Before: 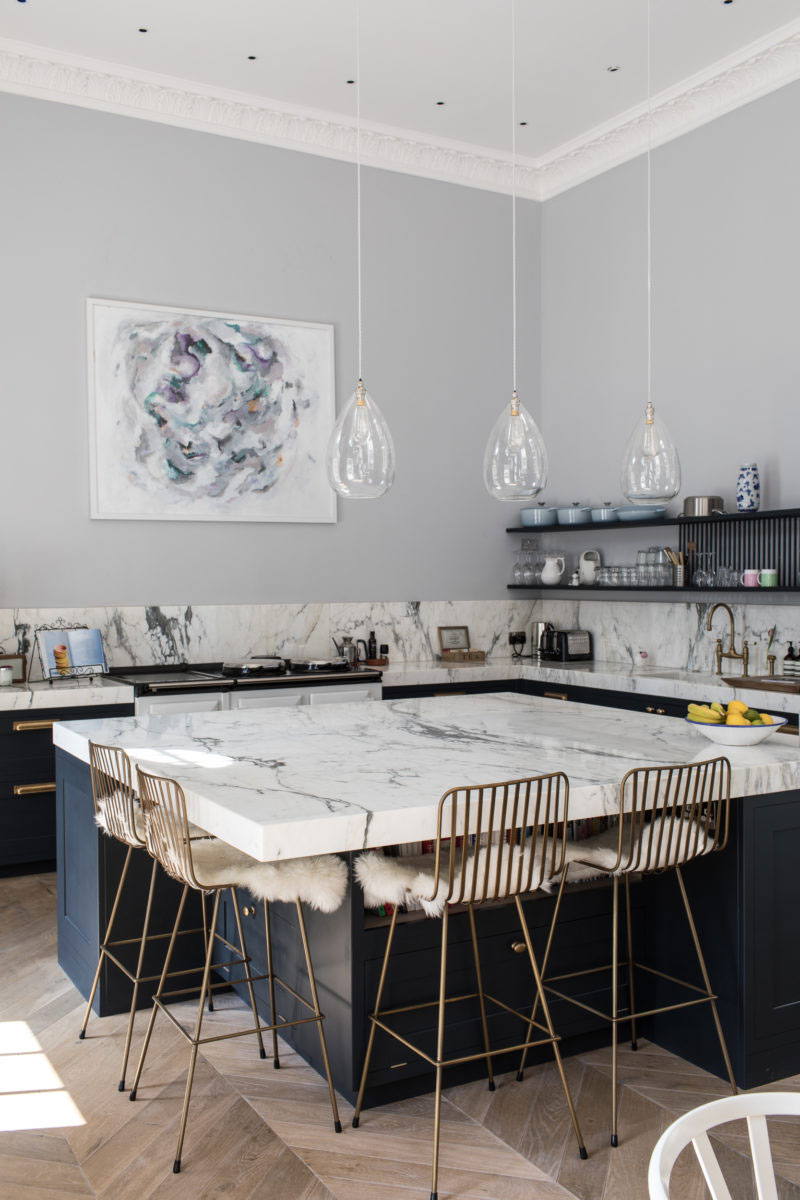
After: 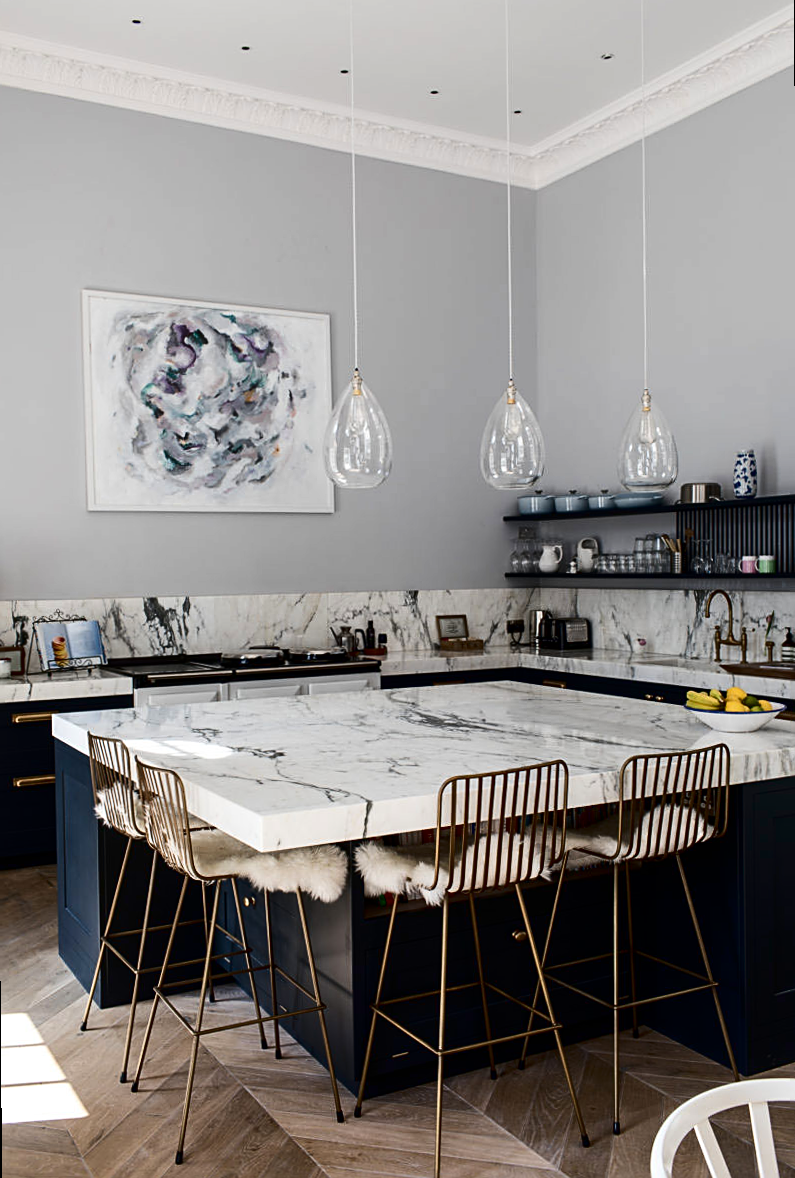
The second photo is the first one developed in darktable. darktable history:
contrast brightness saturation: contrast 0.19, brightness -0.24, saturation 0.11
sharpen: on, module defaults
rotate and perspective: rotation -0.45°, automatic cropping original format, crop left 0.008, crop right 0.992, crop top 0.012, crop bottom 0.988
